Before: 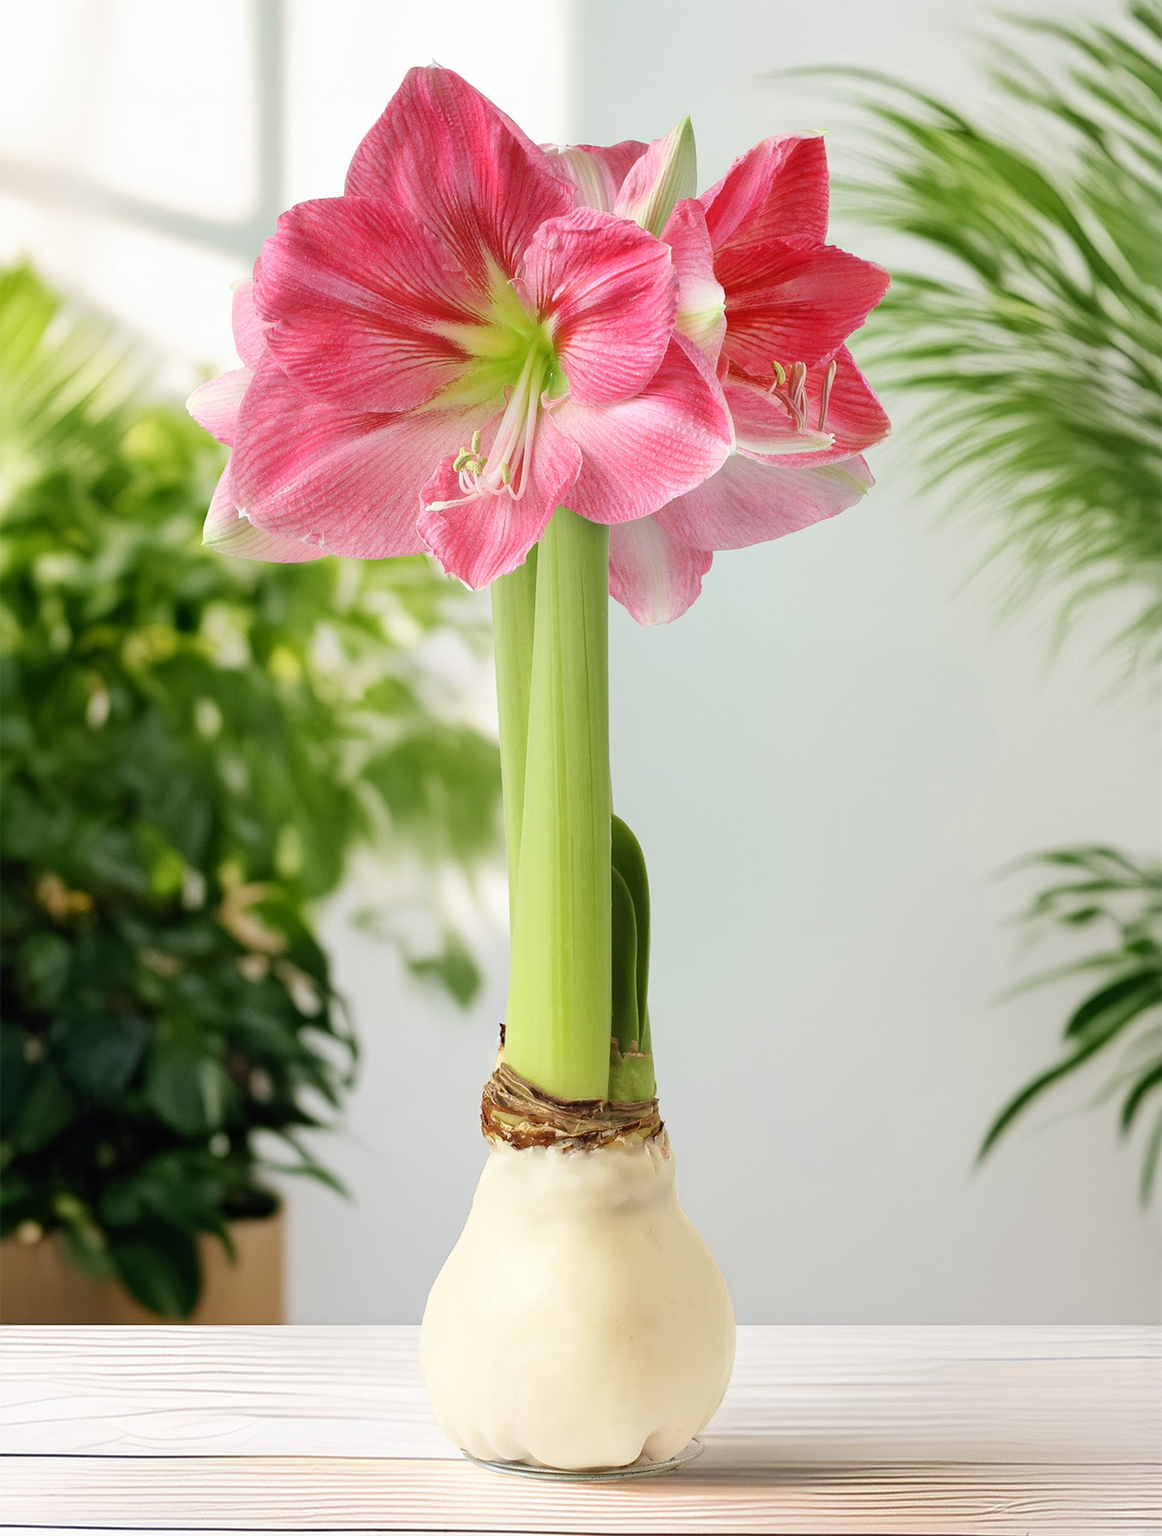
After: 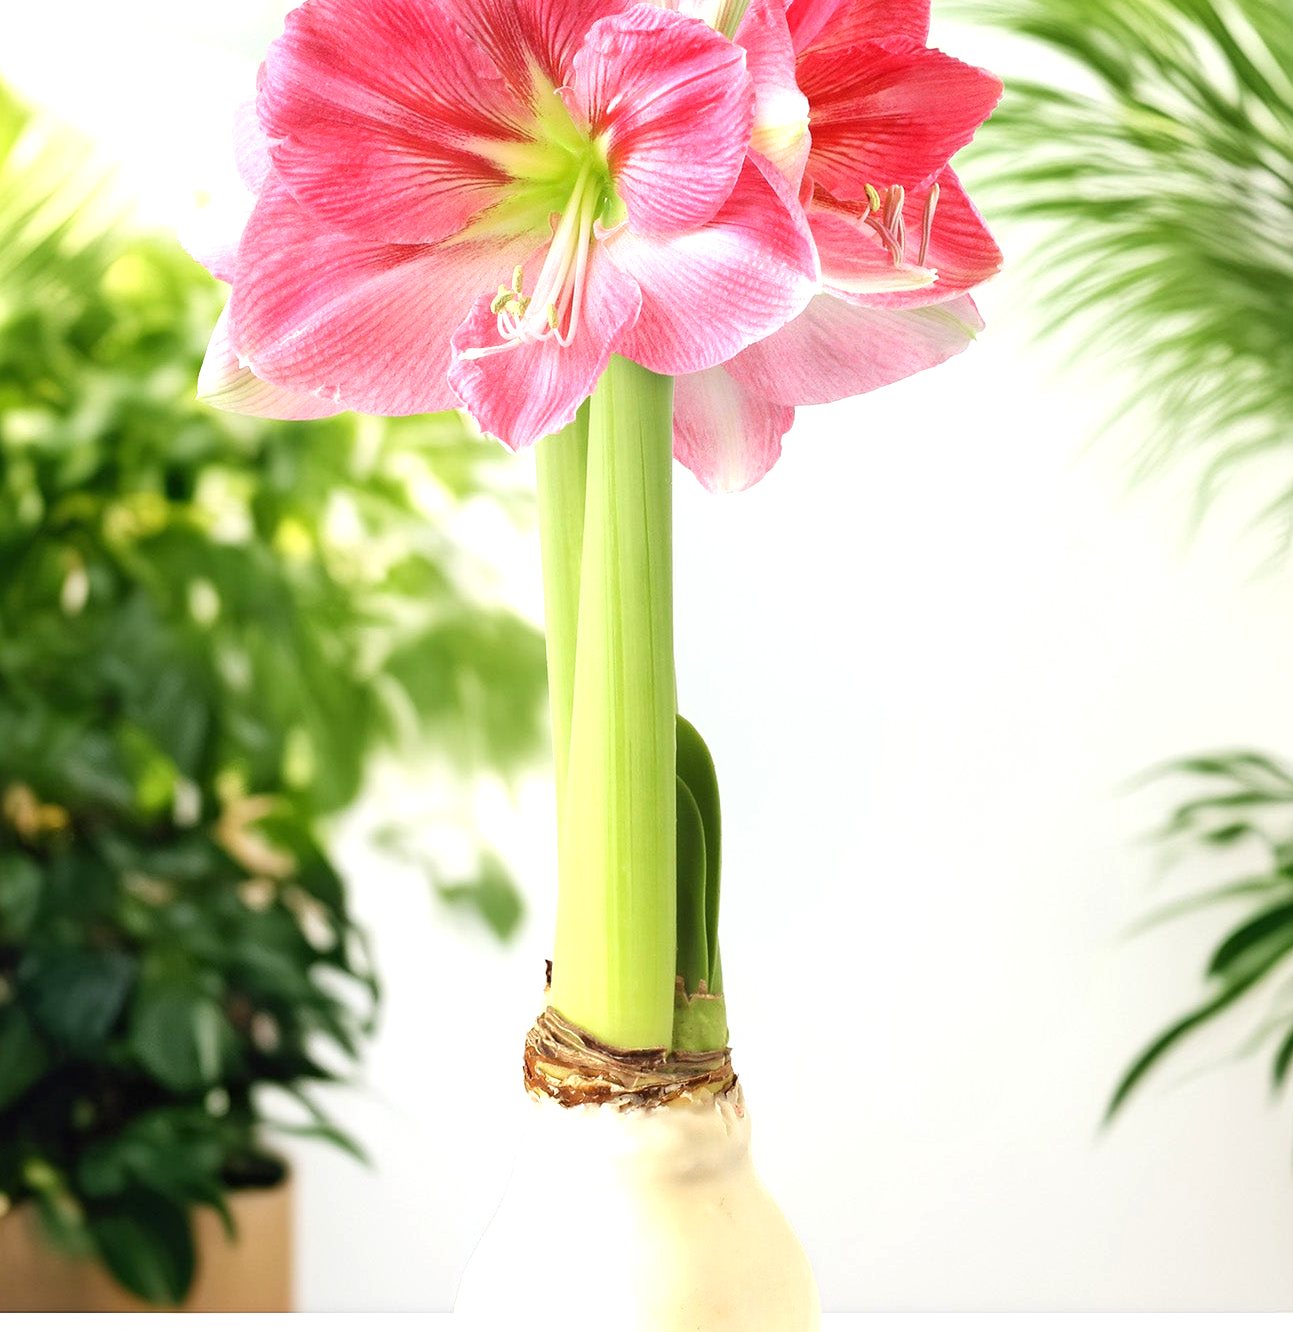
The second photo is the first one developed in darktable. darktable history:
exposure: black level correction 0, exposure 0.7 EV, compensate exposure bias true, compensate highlight preservation false
crop and rotate: left 2.991%, top 13.302%, right 1.981%, bottom 12.636%
tone equalizer: on, module defaults
